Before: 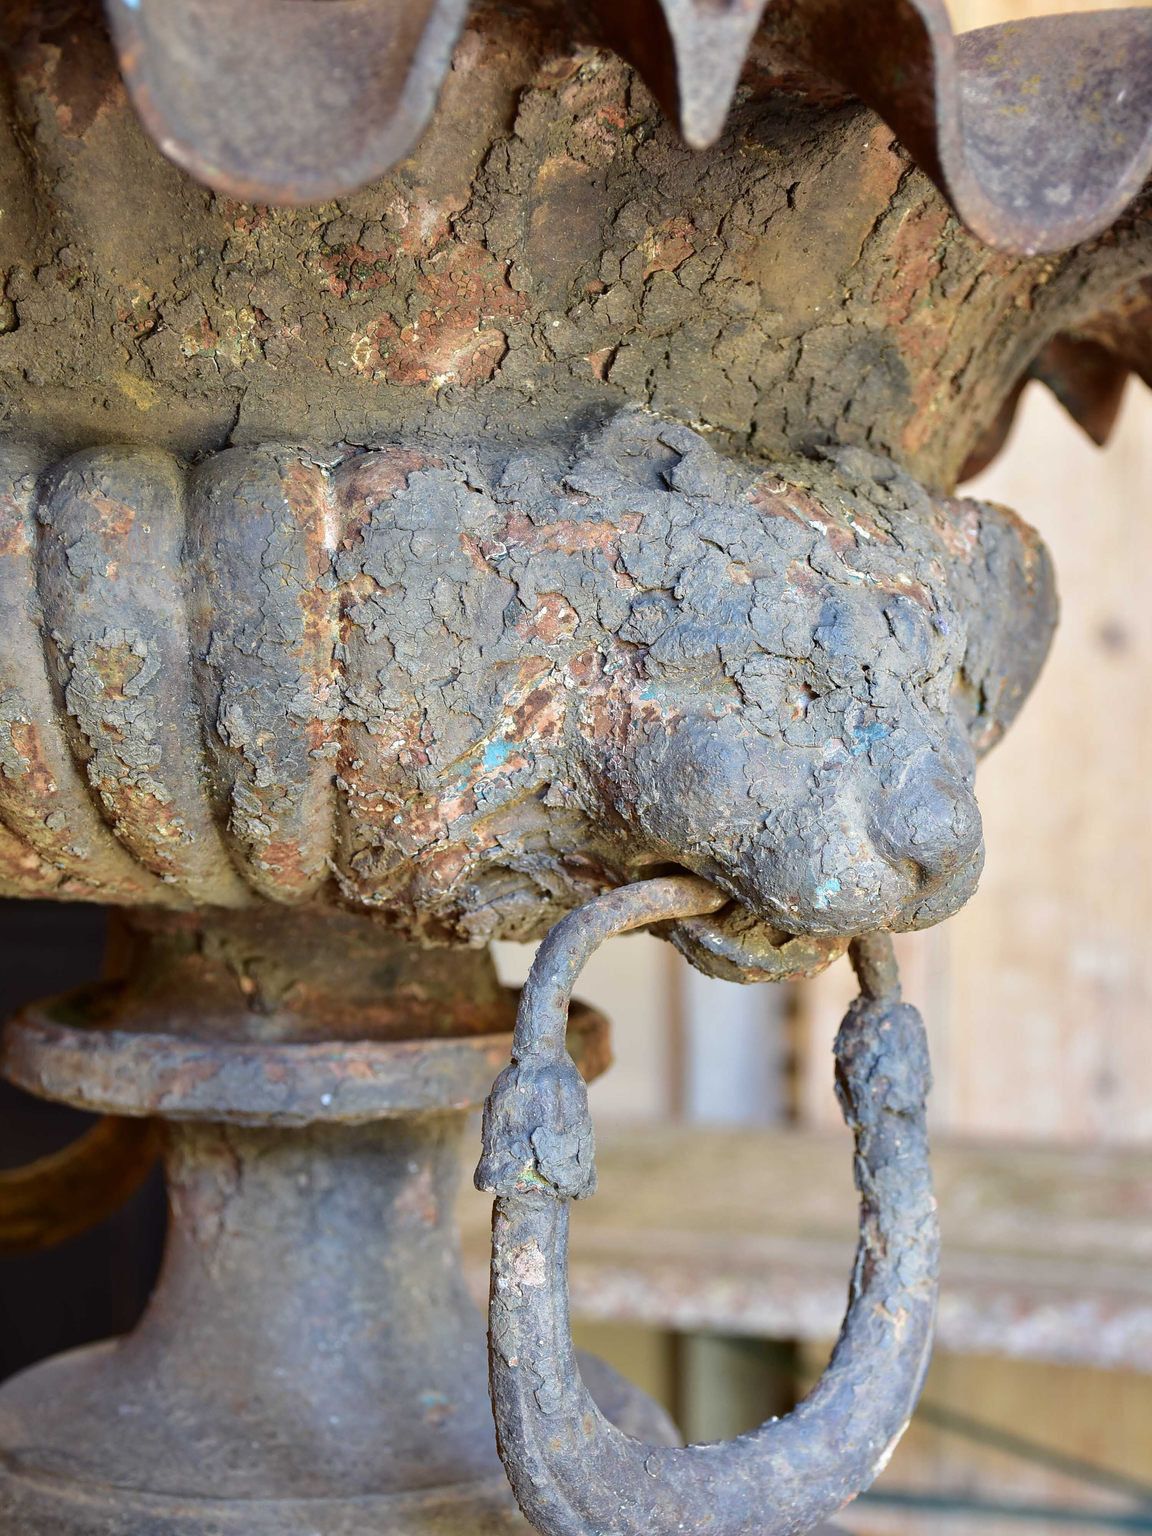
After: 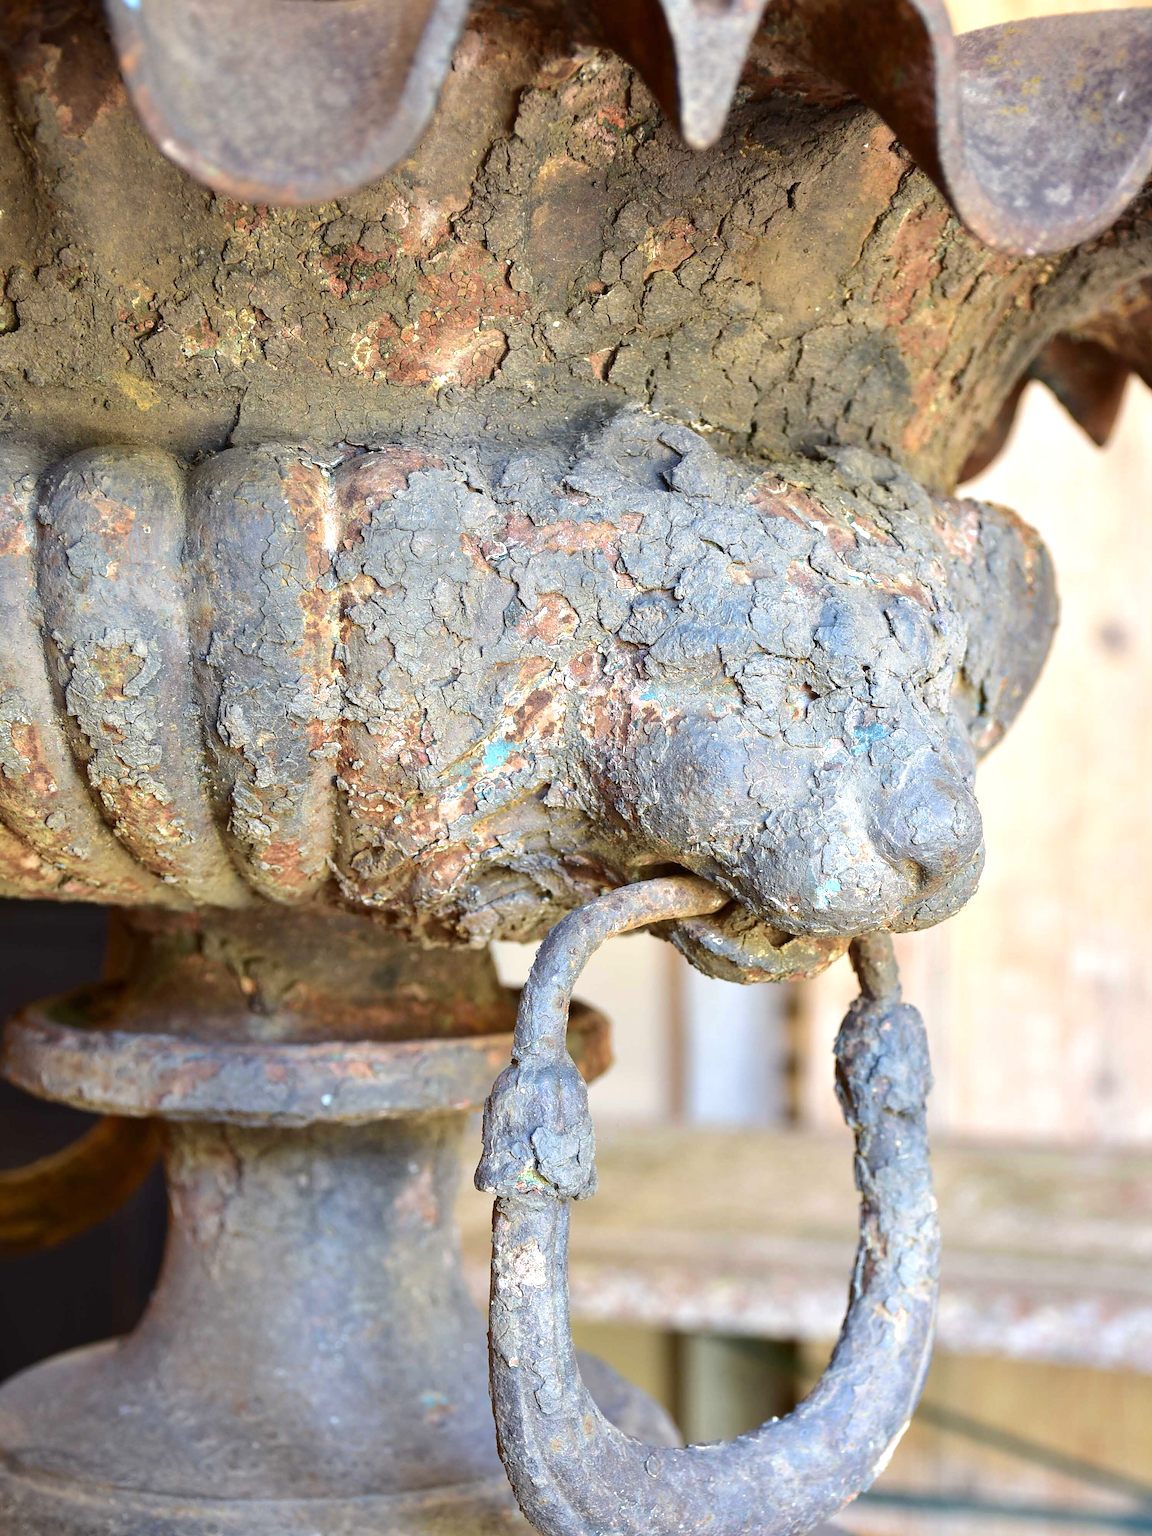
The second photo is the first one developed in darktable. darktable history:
exposure: exposure 0.495 EV, compensate exposure bias true, compensate highlight preservation false
